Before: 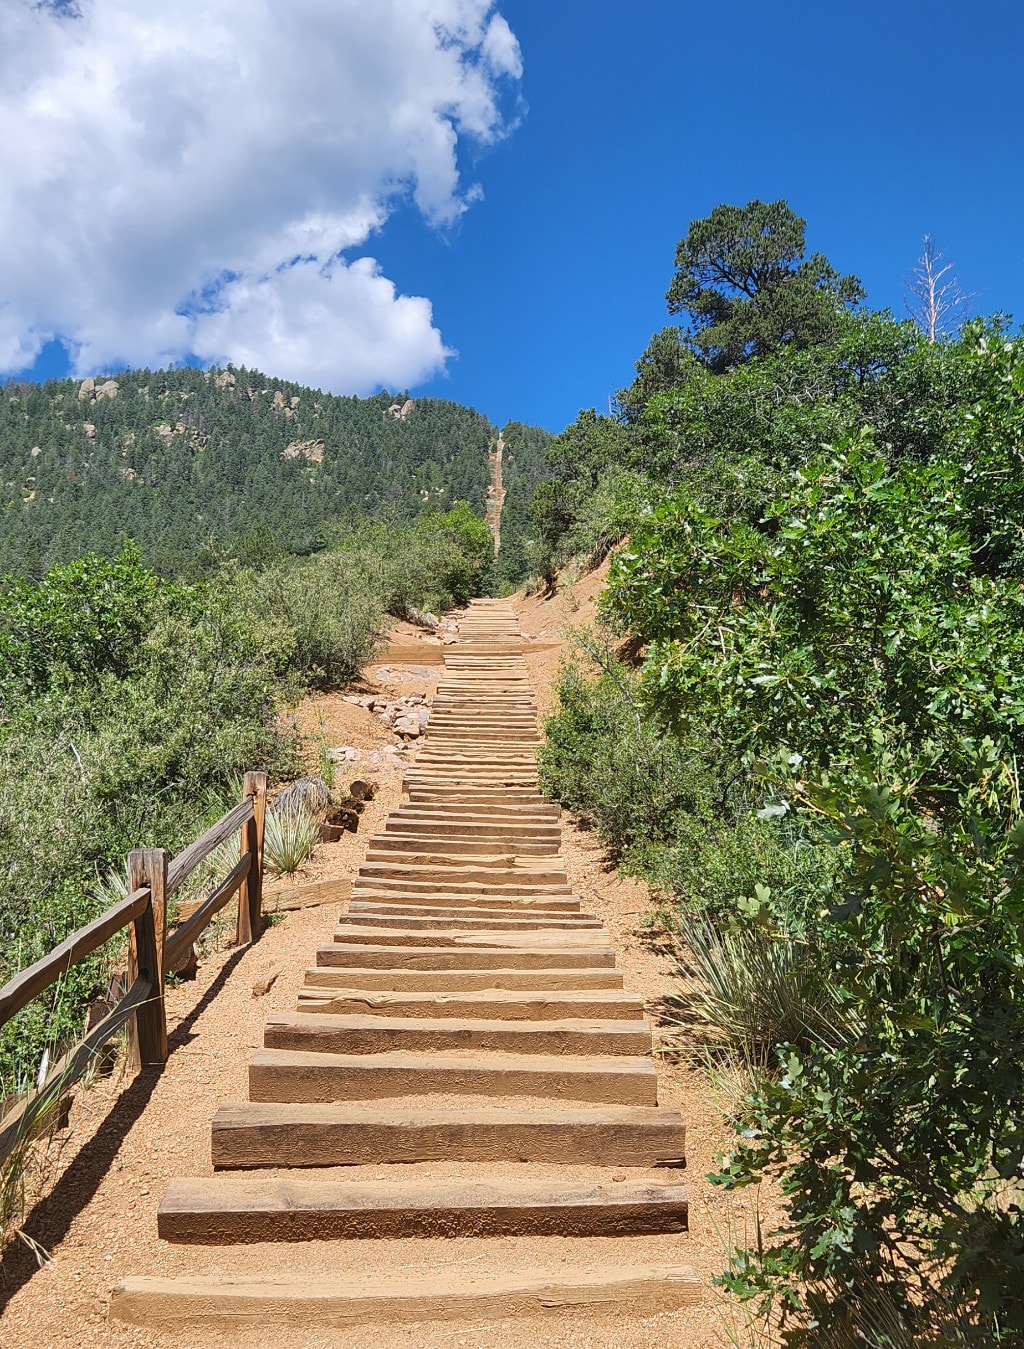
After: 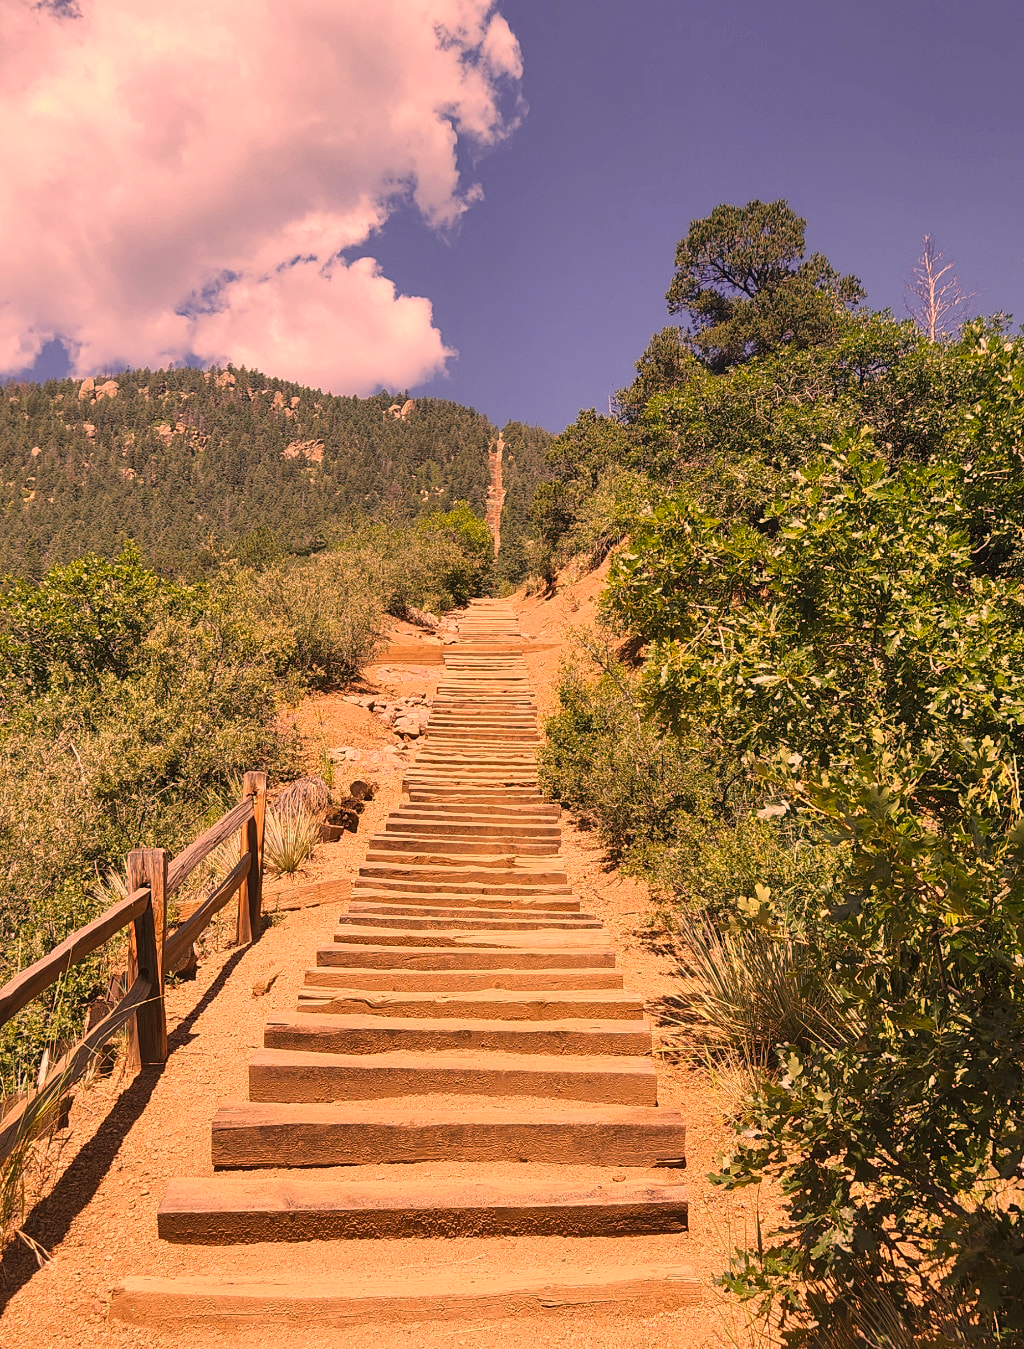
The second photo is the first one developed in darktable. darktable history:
color balance: output saturation 120%
white balance: red 1.127, blue 0.943
color correction: highlights a* 40, highlights b* 40, saturation 0.69
